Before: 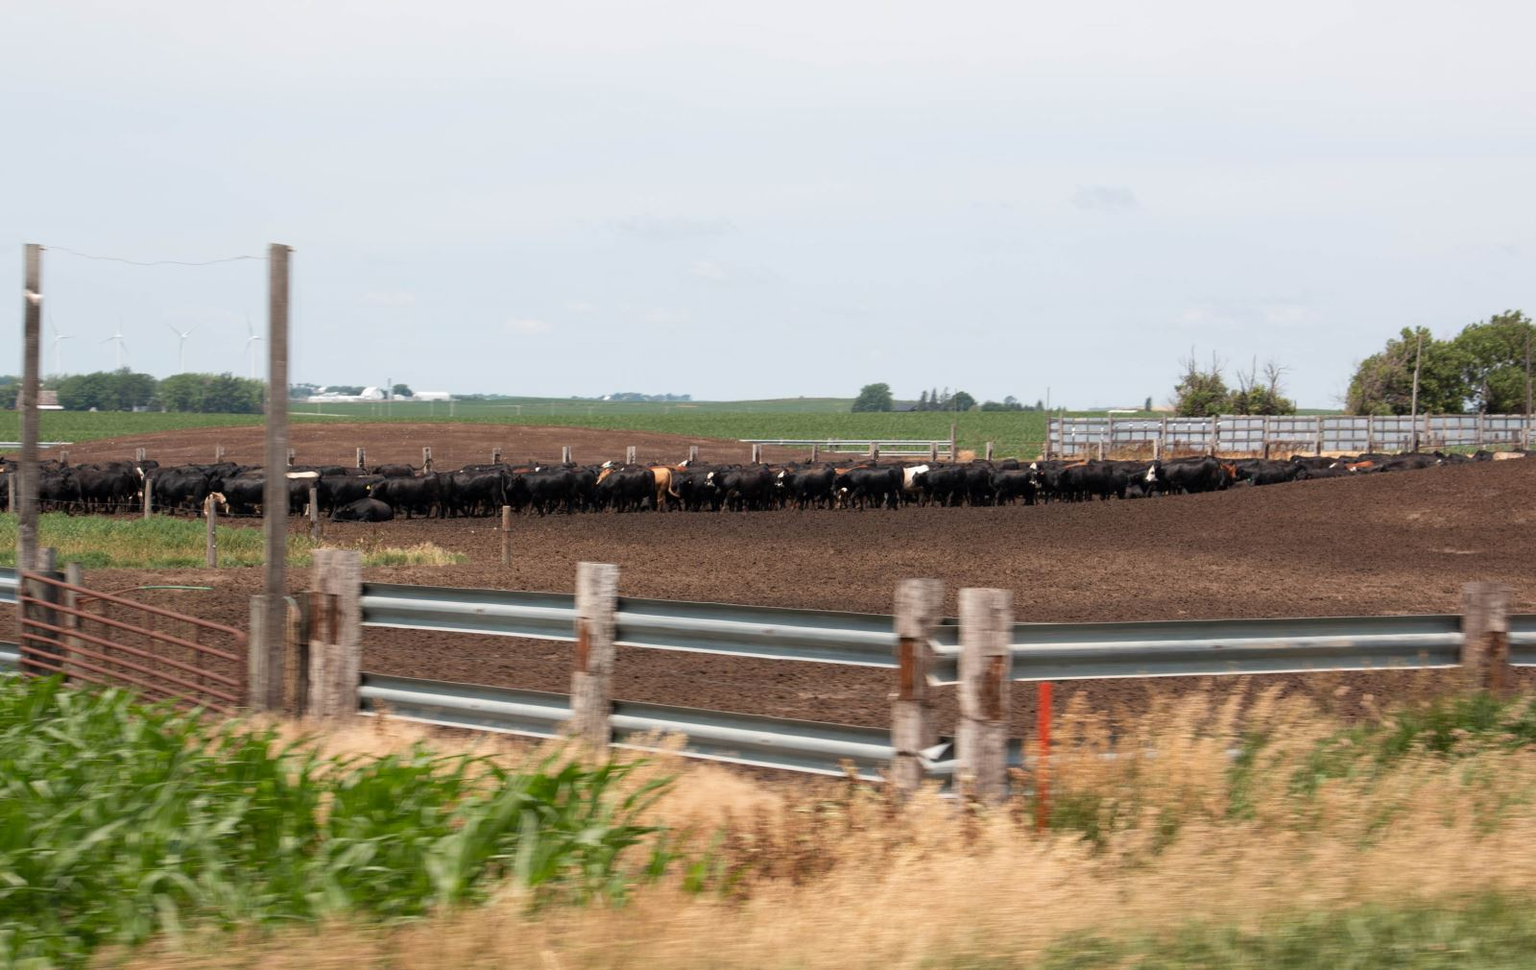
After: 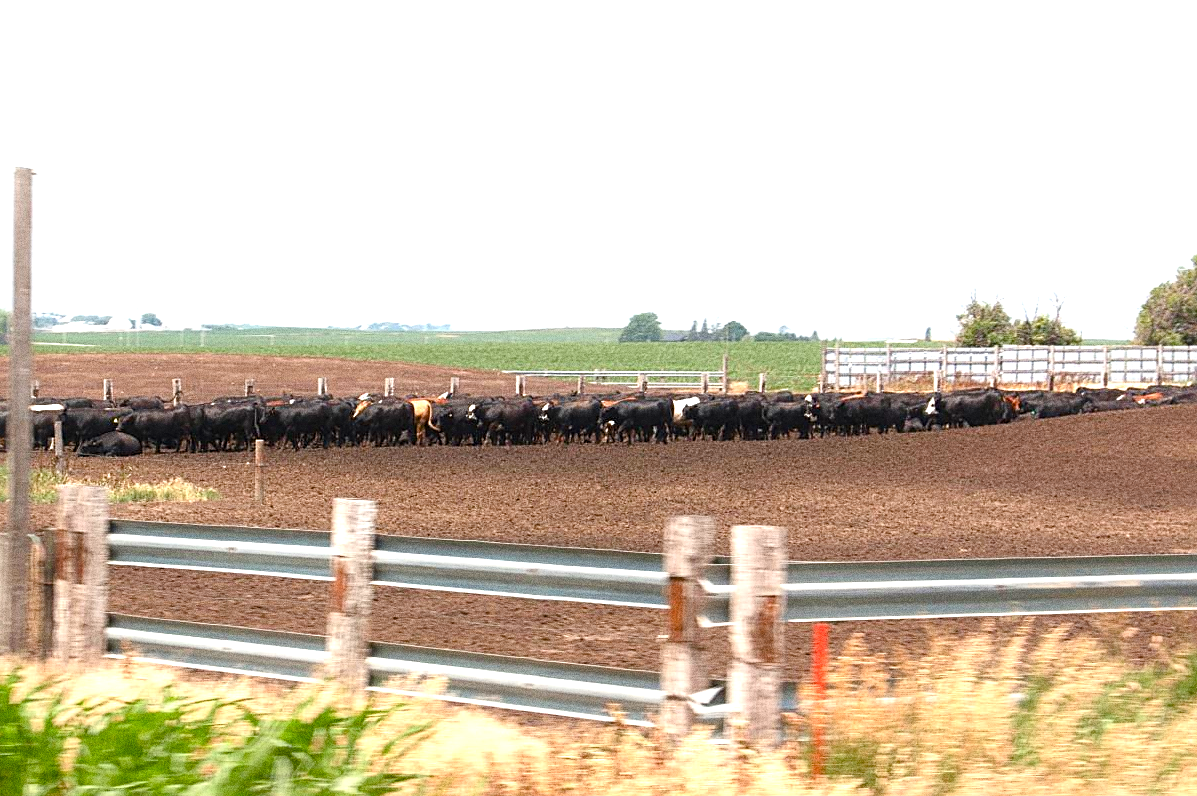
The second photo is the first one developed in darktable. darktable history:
crop: left 16.768%, top 8.653%, right 8.362%, bottom 12.485%
sharpen: on, module defaults
contrast equalizer: y [[0.5, 0.486, 0.447, 0.446, 0.489, 0.5], [0.5 ×6], [0.5 ×6], [0 ×6], [0 ×6]]
exposure: black level correction 0, exposure 1.2 EV, compensate highlight preservation false
color balance rgb: perceptual saturation grading › global saturation 20%, perceptual saturation grading › highlights -25%, perceptual saturation grading › shadows 25%
grain: coarseness 0.09 ISO, strength 40%
